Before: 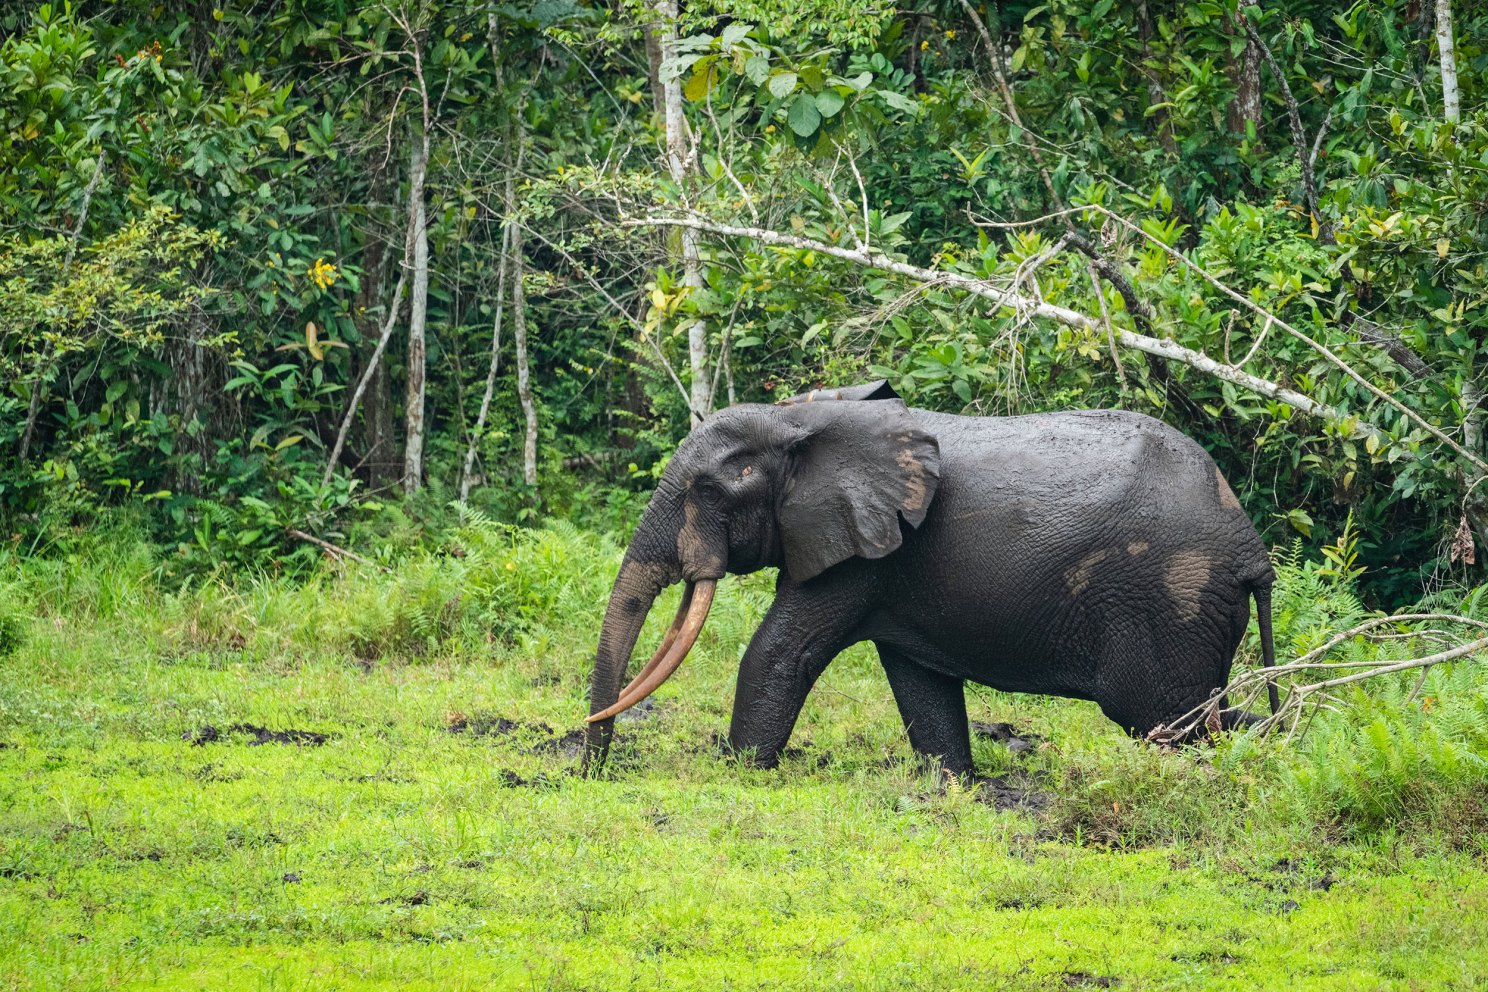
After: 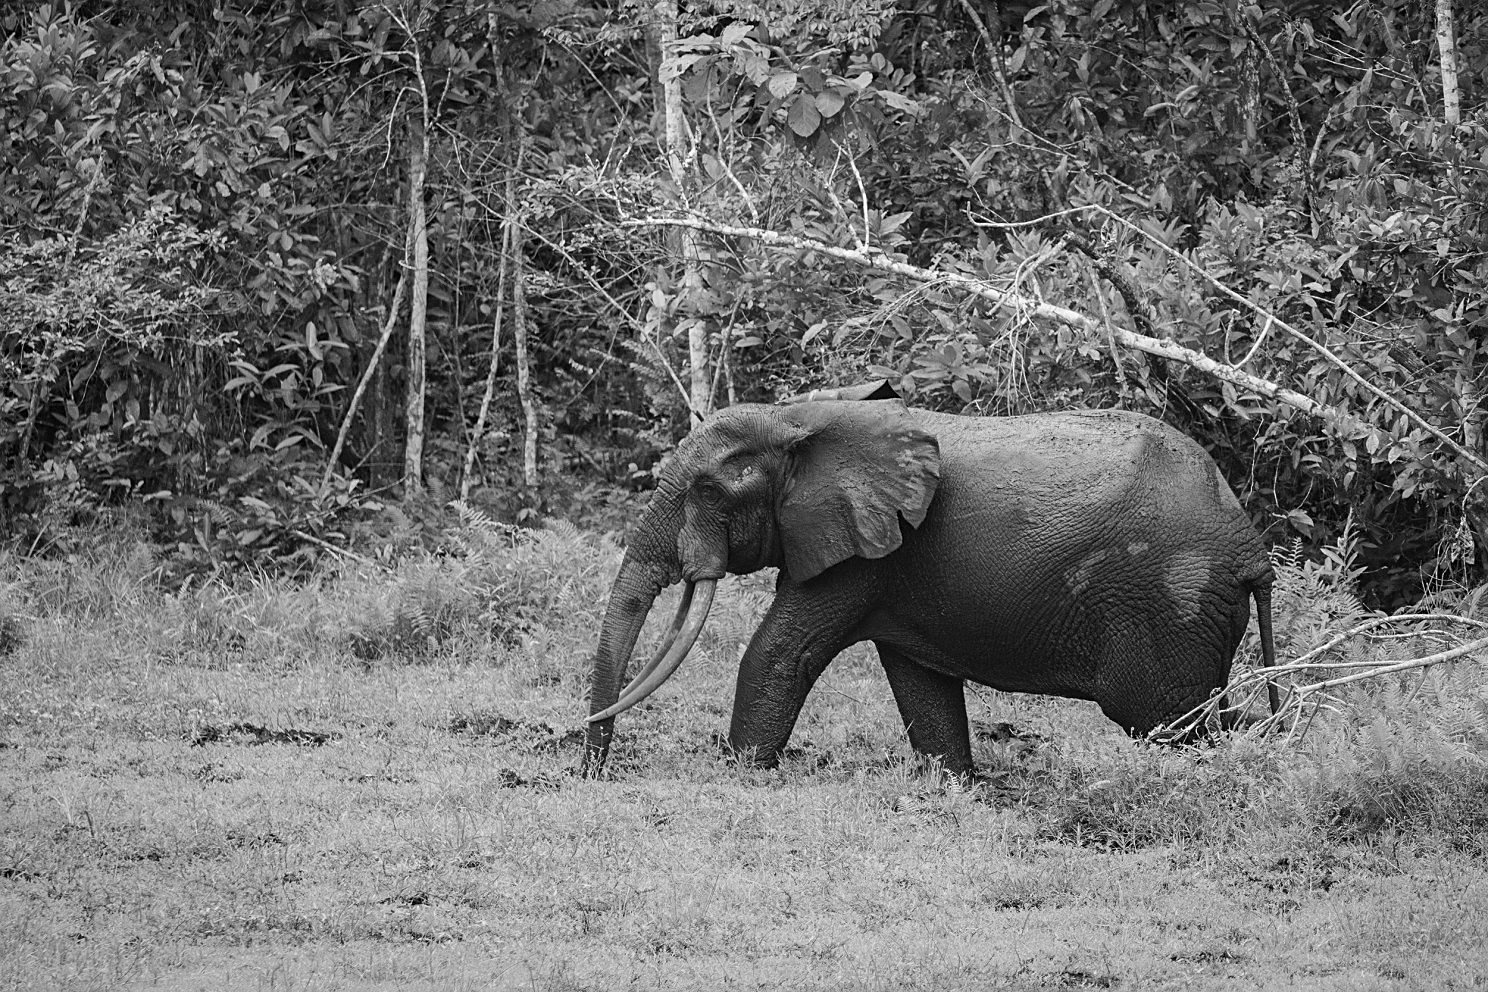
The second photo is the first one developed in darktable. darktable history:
monochrome: a -74.22, b 78.2
sharpen: on, module defaults
color zones: curves: ch0 [(0, 0.444) (0.143, 0.442) (0.286, 0.441) (0.429, 0.441) (0.571, 0.441) (0.714, 0.441) (0.857, 0.442) (1, 0.444)]
